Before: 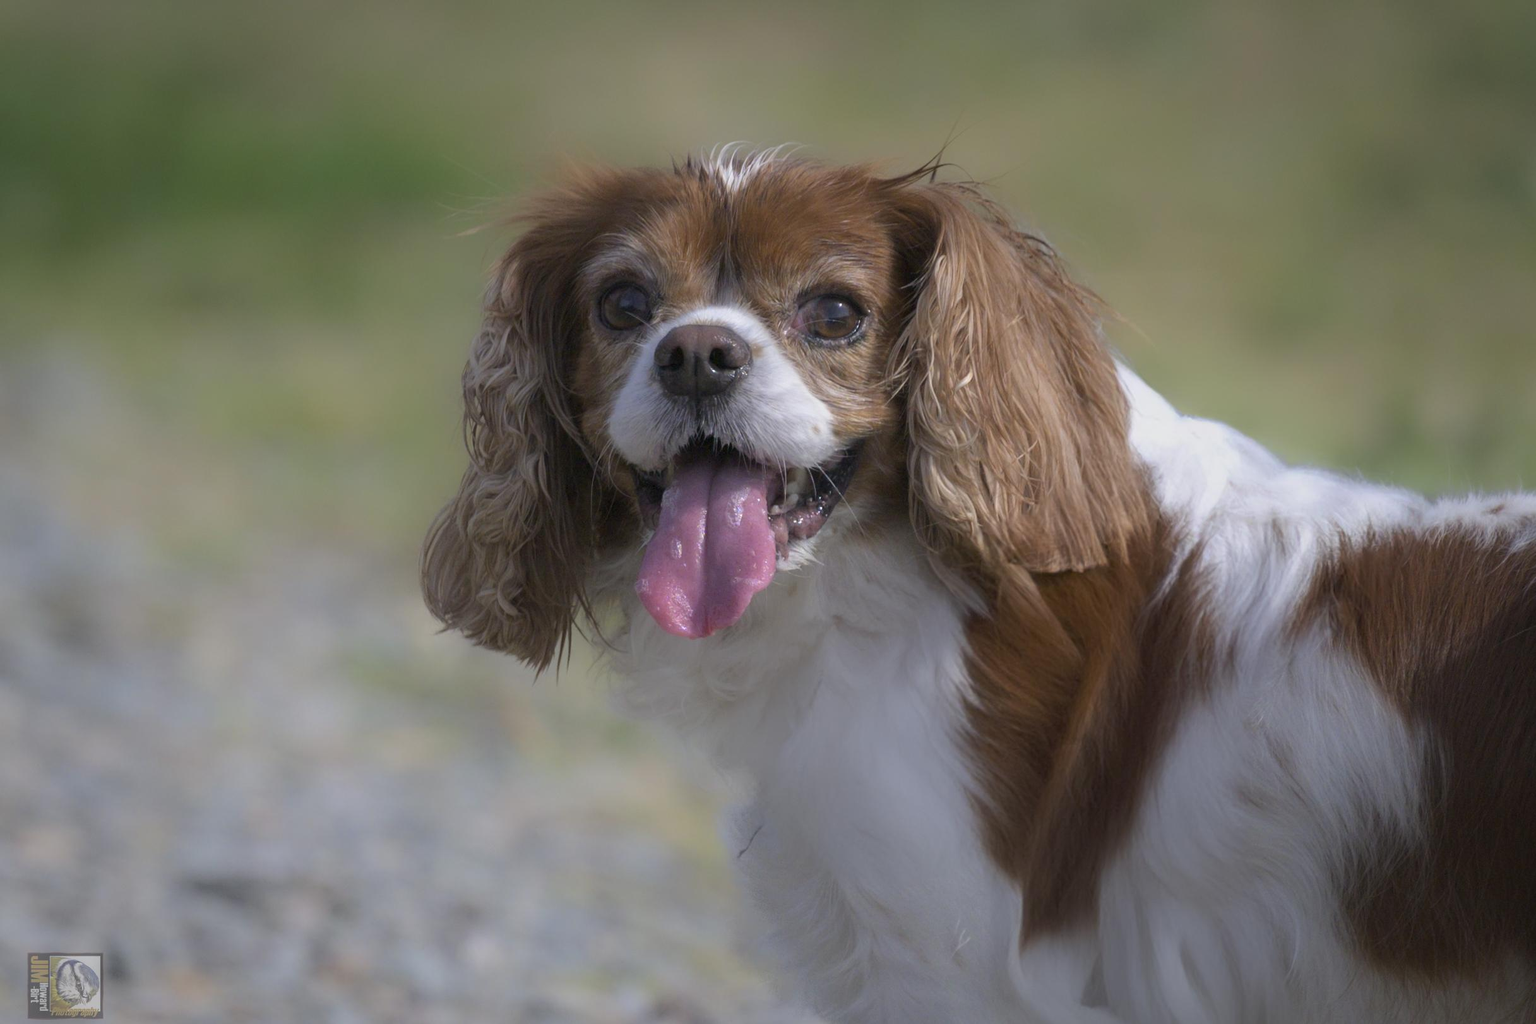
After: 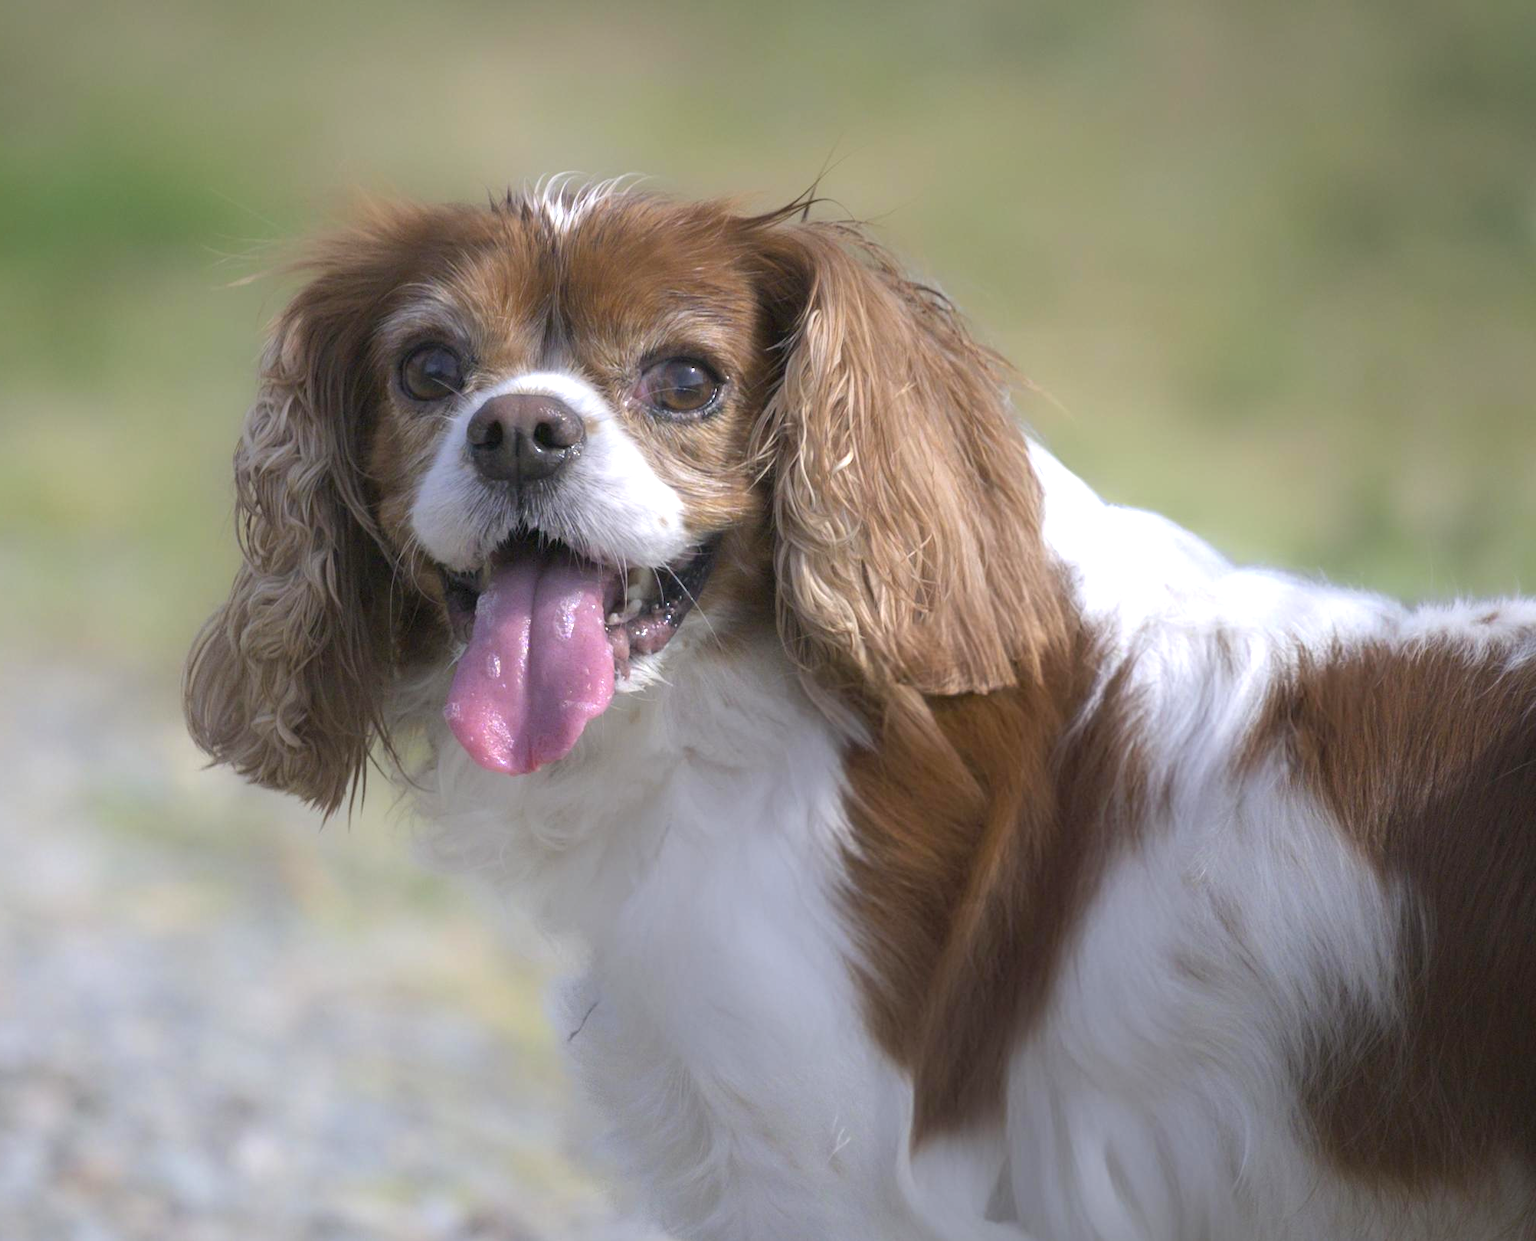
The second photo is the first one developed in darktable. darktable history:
exposure: exposure 0.722 EV, compensate highlight preservation false
crop: left 17.582%, bottom 0.031%
